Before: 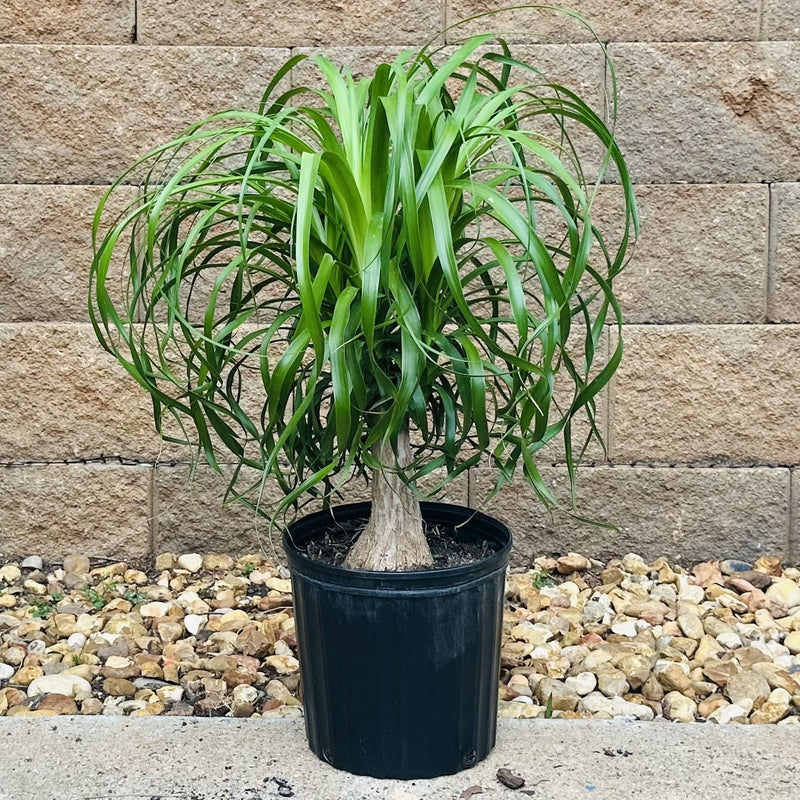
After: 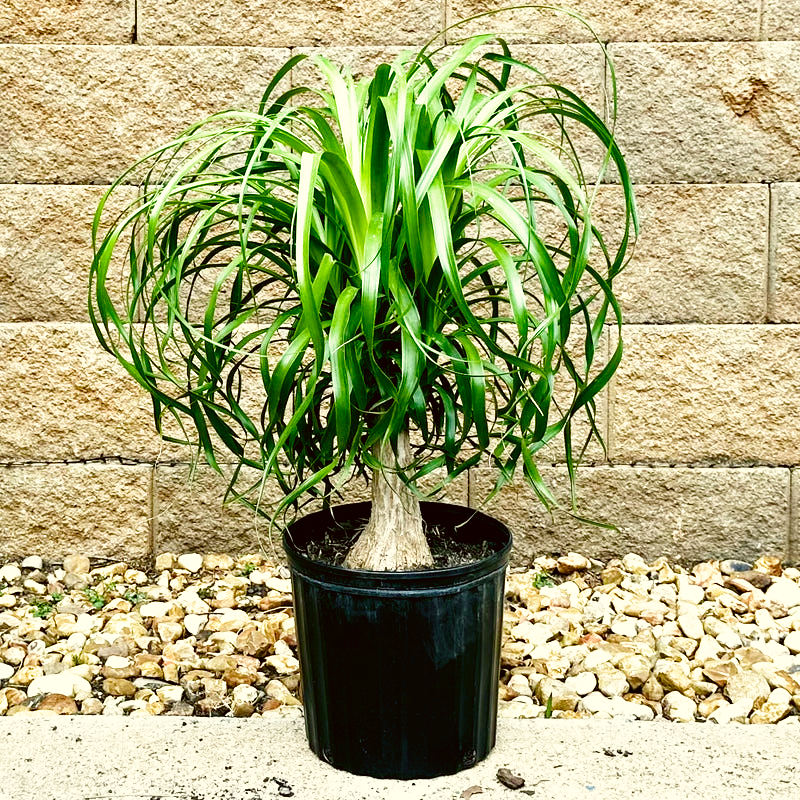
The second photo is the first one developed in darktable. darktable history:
filmic rgb: black relative exposure -8.7 EV, white relative exposure 2.7 EV, threshold 3 EV, target black luminance 0%, hardness 6.25, latitude 75%, contrast 1.325, highlights saturation mix -5%, preserve chrominance no, color science v5 (2021), iterations of high-quality reconstruction 0, enable highlight reconstruction true
color correction: highlights a* -1.43, highlights b* 10.12, shadows a* 0.395, shadows b* 19.35
exposure: black level correction 0, exposure 0.5 EV, compensate exposure bias true, compensate highlight preservation false
color balance rgb: perceptual saturation grading › global saturation 20%, perceptual saturation grading › highlights -25%, perceptual saturation grading › shadows 50%
shadows and highlights: radius 125.46, shadows 30.51, highlights -30.51, low approximation 0.01, soften with gaussian
